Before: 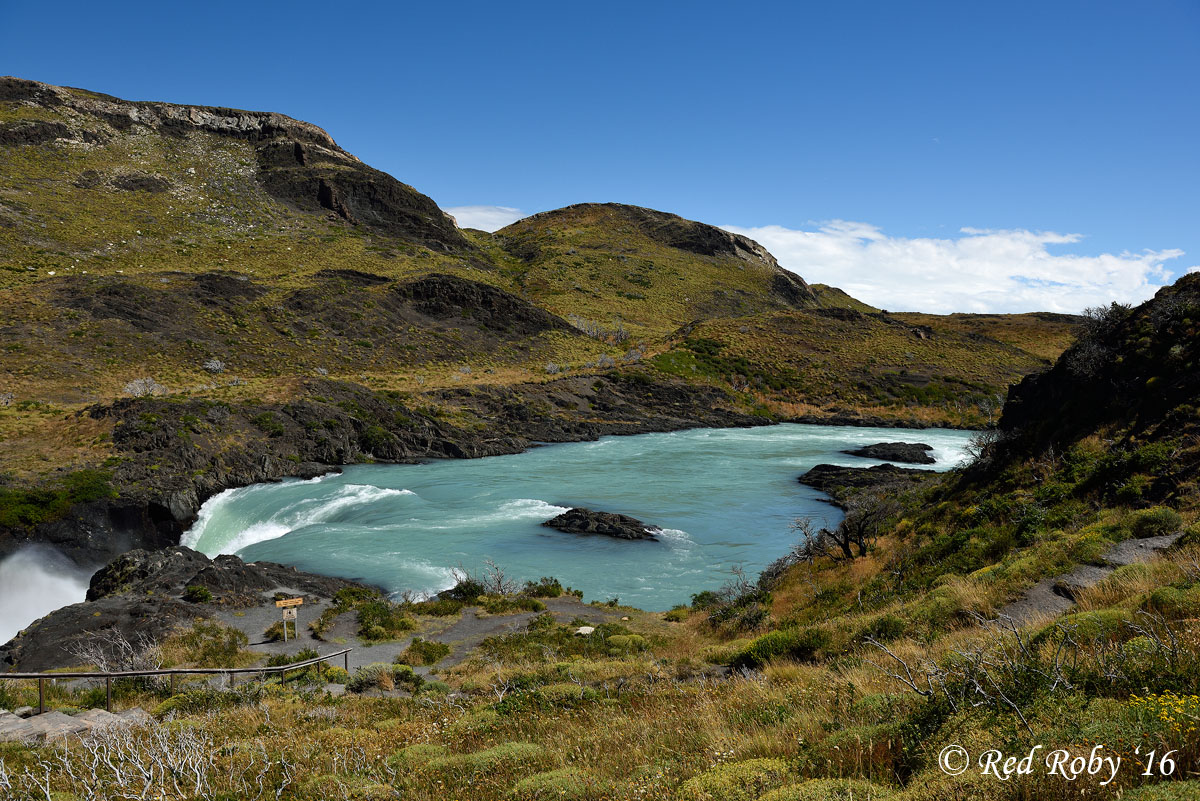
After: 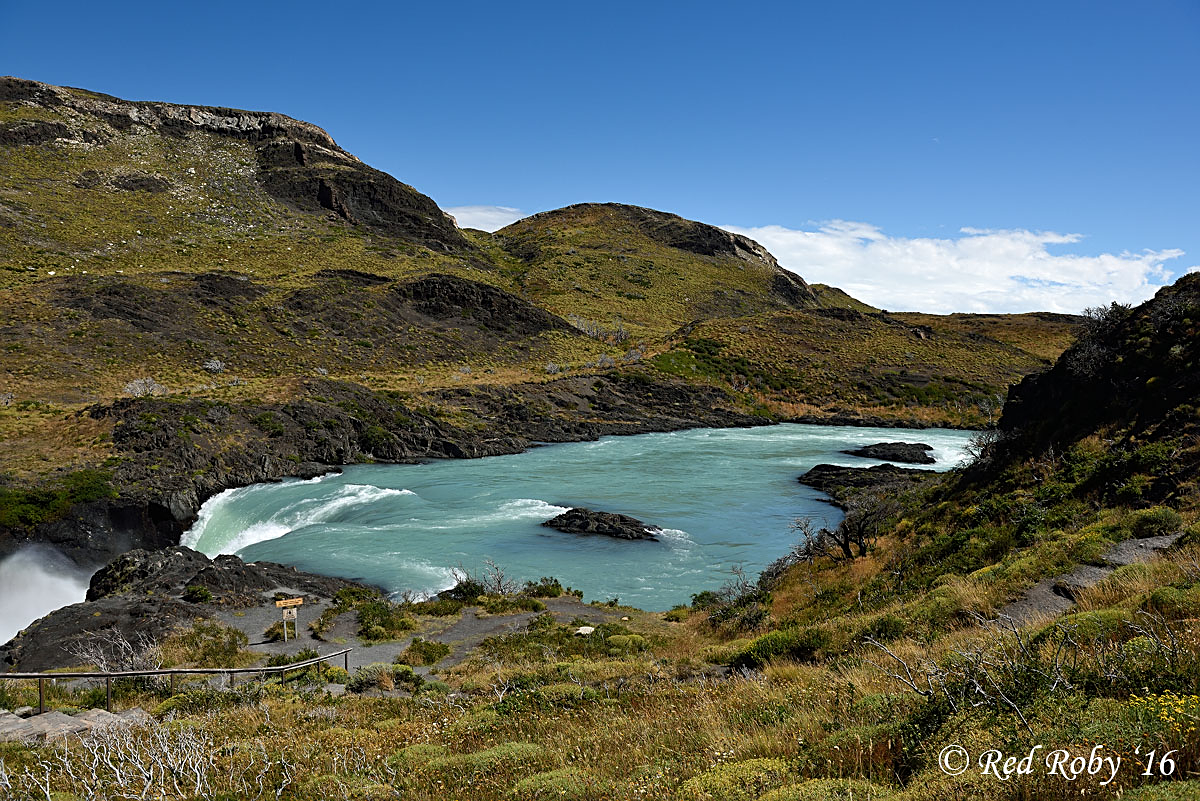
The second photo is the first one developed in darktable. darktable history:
sharpen: on, module defaults
exposure: exposure 0.017 EV, compensate highlight preservation false
